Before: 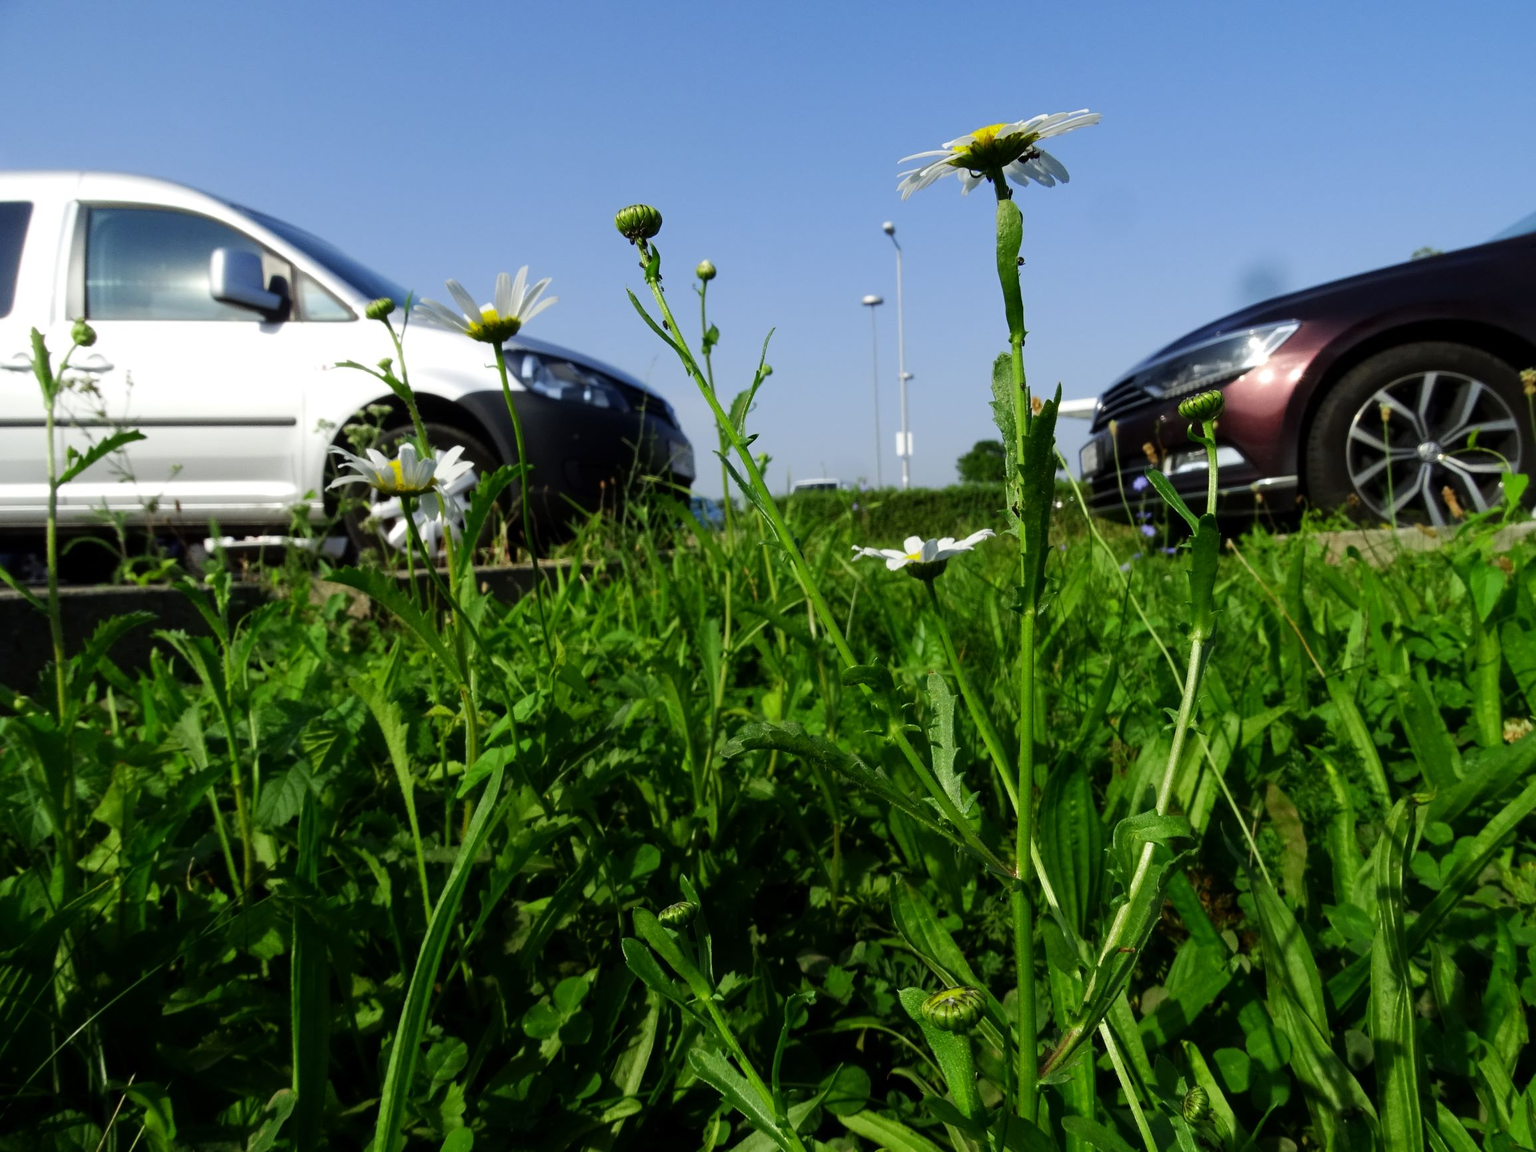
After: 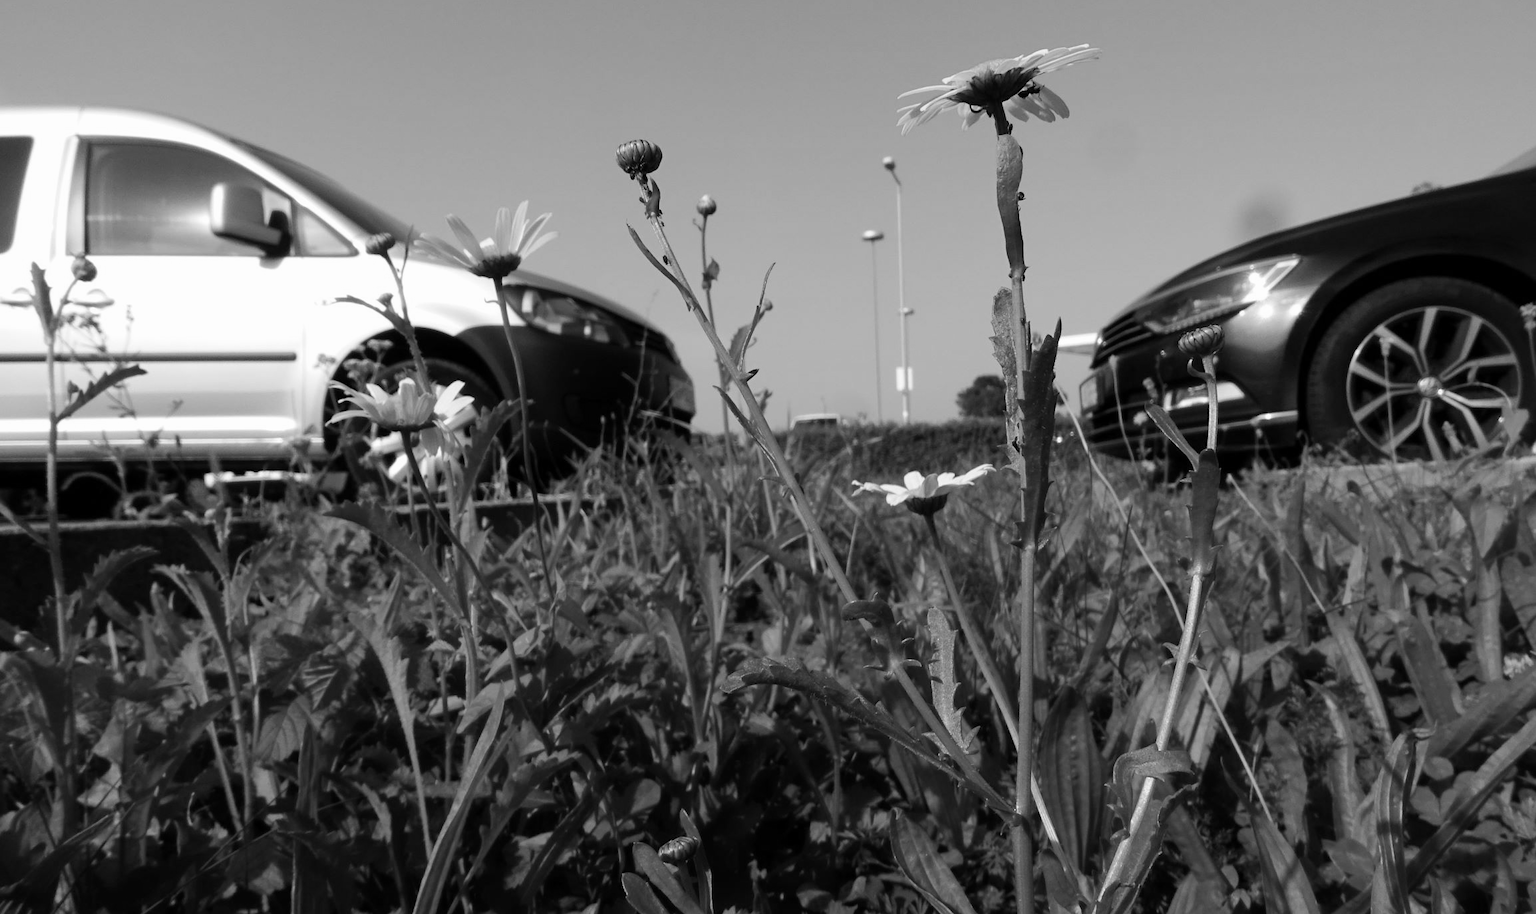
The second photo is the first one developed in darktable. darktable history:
white balance: red 0.926, green 1.003, blue 1.133
color zones: curves: ch0 [(0.004, 0.588) (0.116, 0.636) (0.259, 0.476) (0.423, 0.464) (0.75, 0.5)]; ch1 [(0, 0) (0.143, 0) (0.286, 0) (0.429, 0) (0.571, 0) (0.714, 0) (0.857, 0)]
crop and rotate: top 5.667%, bottom 14.937%
